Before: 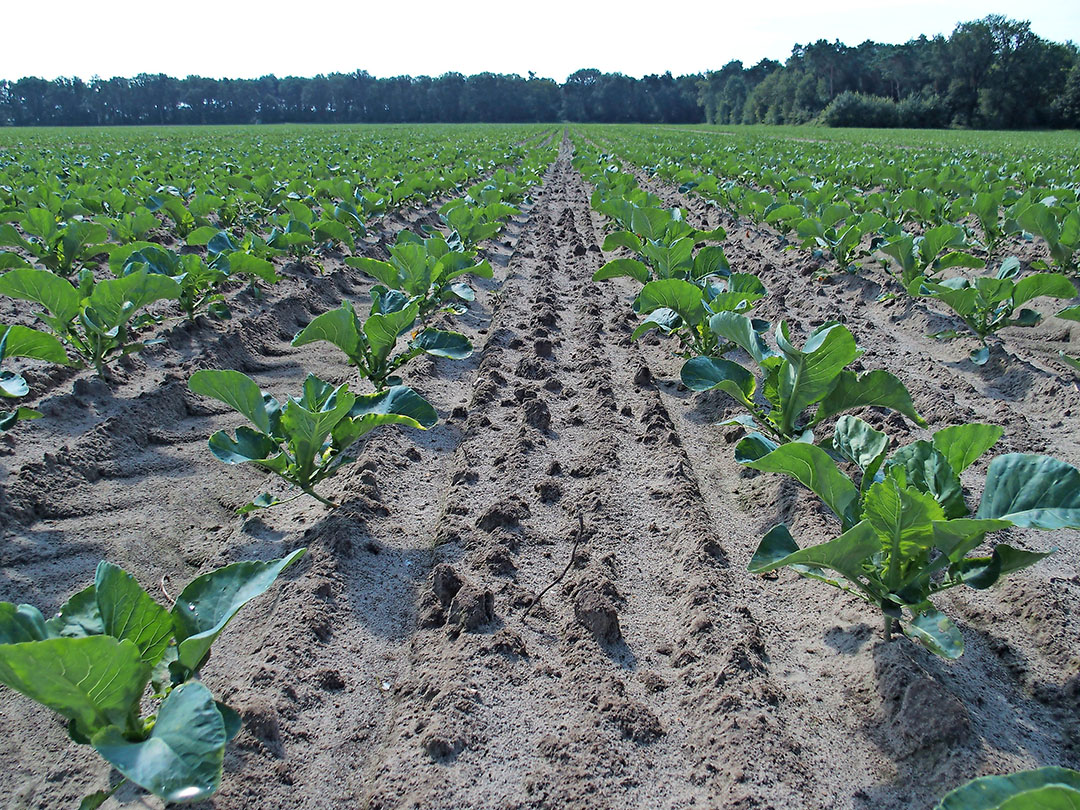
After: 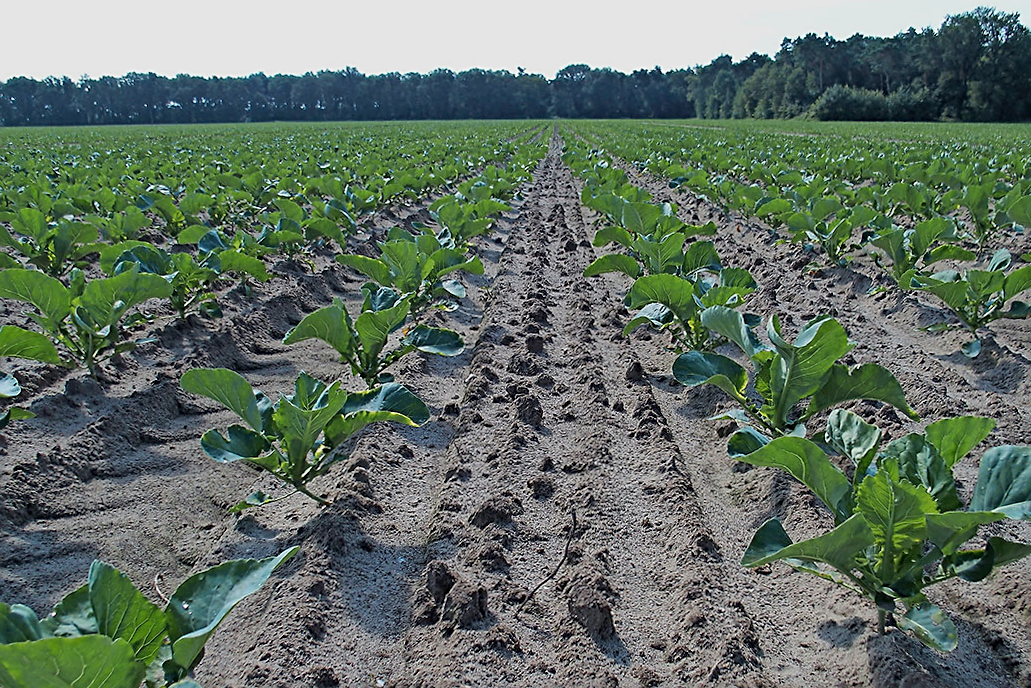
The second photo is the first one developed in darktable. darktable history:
crop and rotate: angle 0.449°, left 0.264%, right 3.261%, bottom 14.143%
exposure: exposure -0.35 EV, compensate highlight preservation false
local contrast: mode bilateral grid, contrast 10, coarseness 24, detail 111%, midtone range 0.2
sharpen: on, module defaults
